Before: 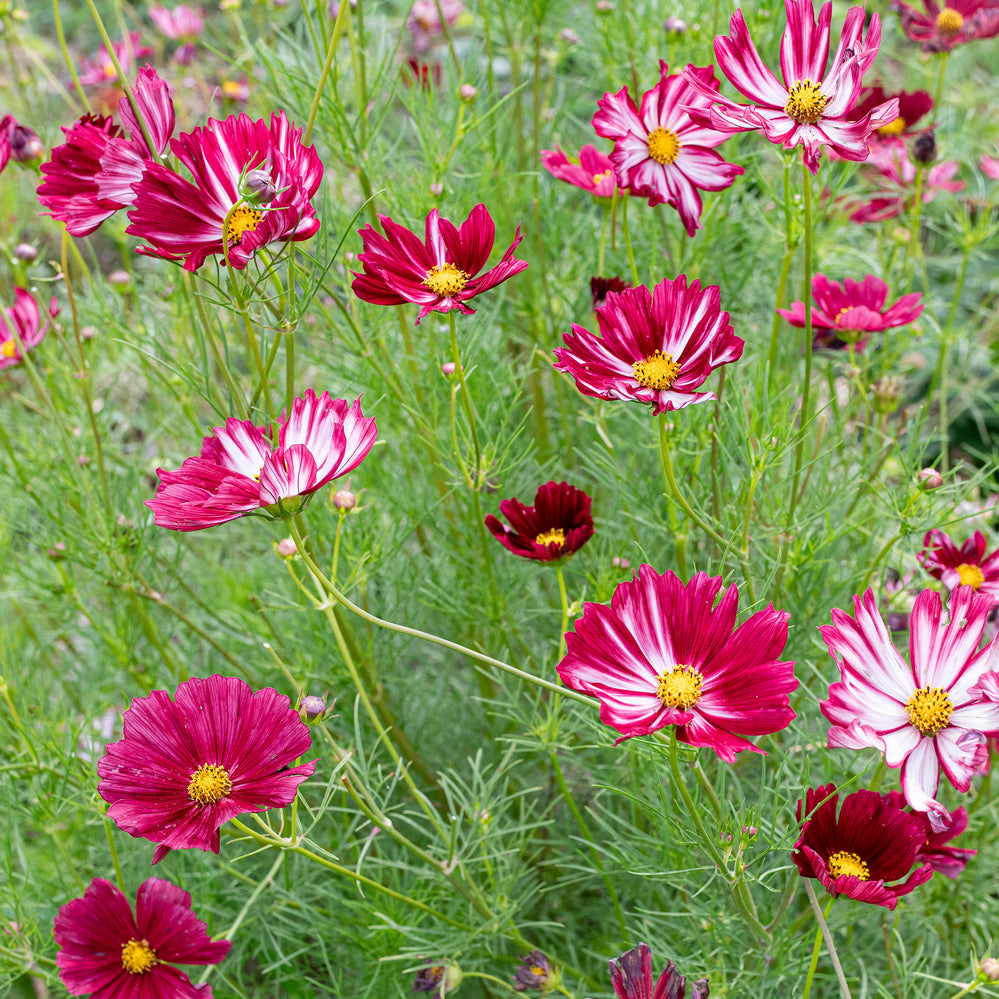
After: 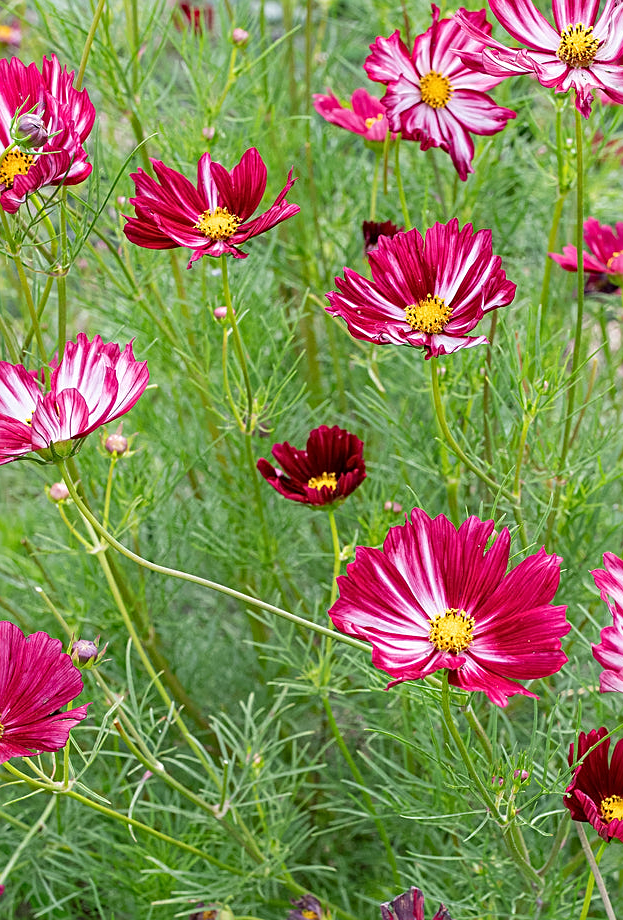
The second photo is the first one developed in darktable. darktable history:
sharpen: on, module defaults
crop and rotate: left 22.918%, top 5.629%, right 14.711%, bottom 2.247%
